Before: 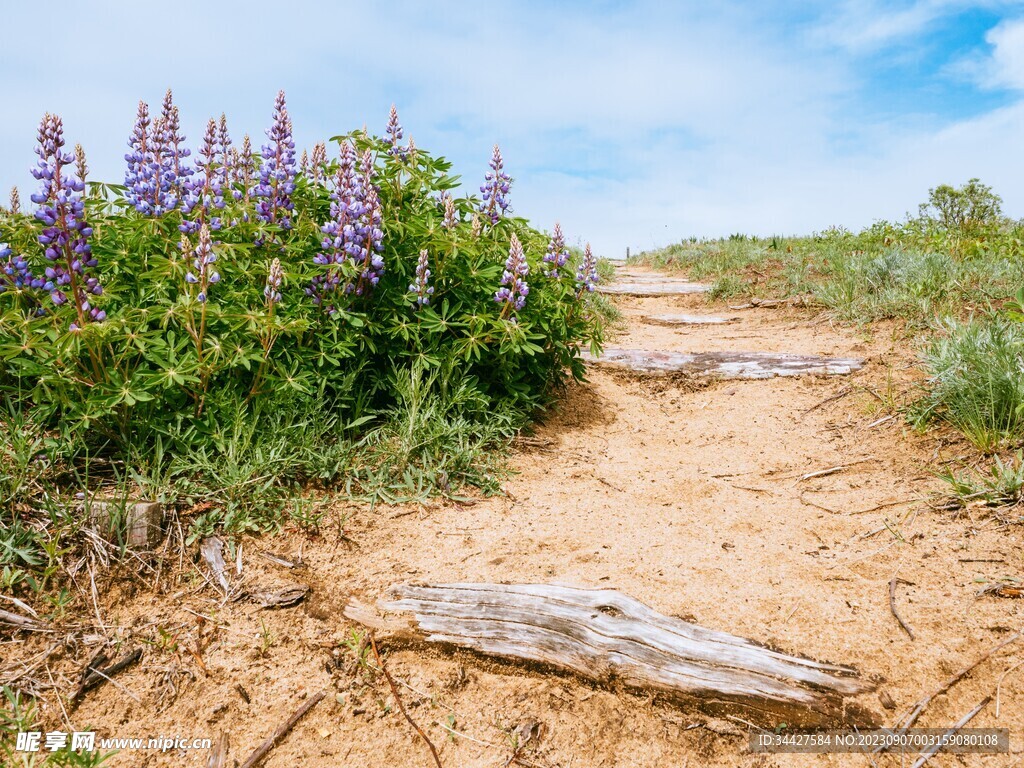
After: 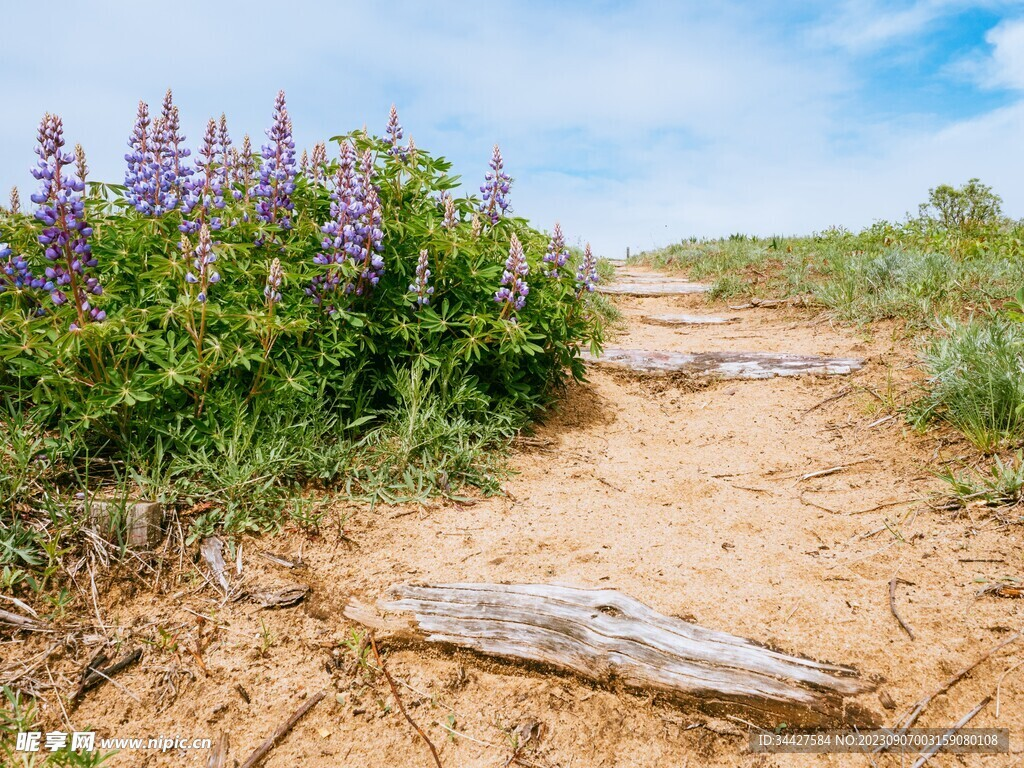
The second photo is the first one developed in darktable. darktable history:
tone equalizer: -7 EV 0.18 EV, -6 EV 0.154 EV, -5 EV 0.113 EV, -4 EV 0.056 EV, -2 EV -0.019 EV, -1 EV -0.044 EV, +0 EV -0.058 EV, edges refinement/feathering 500, mask exposure compensation -1.57 EV, preserve details no
